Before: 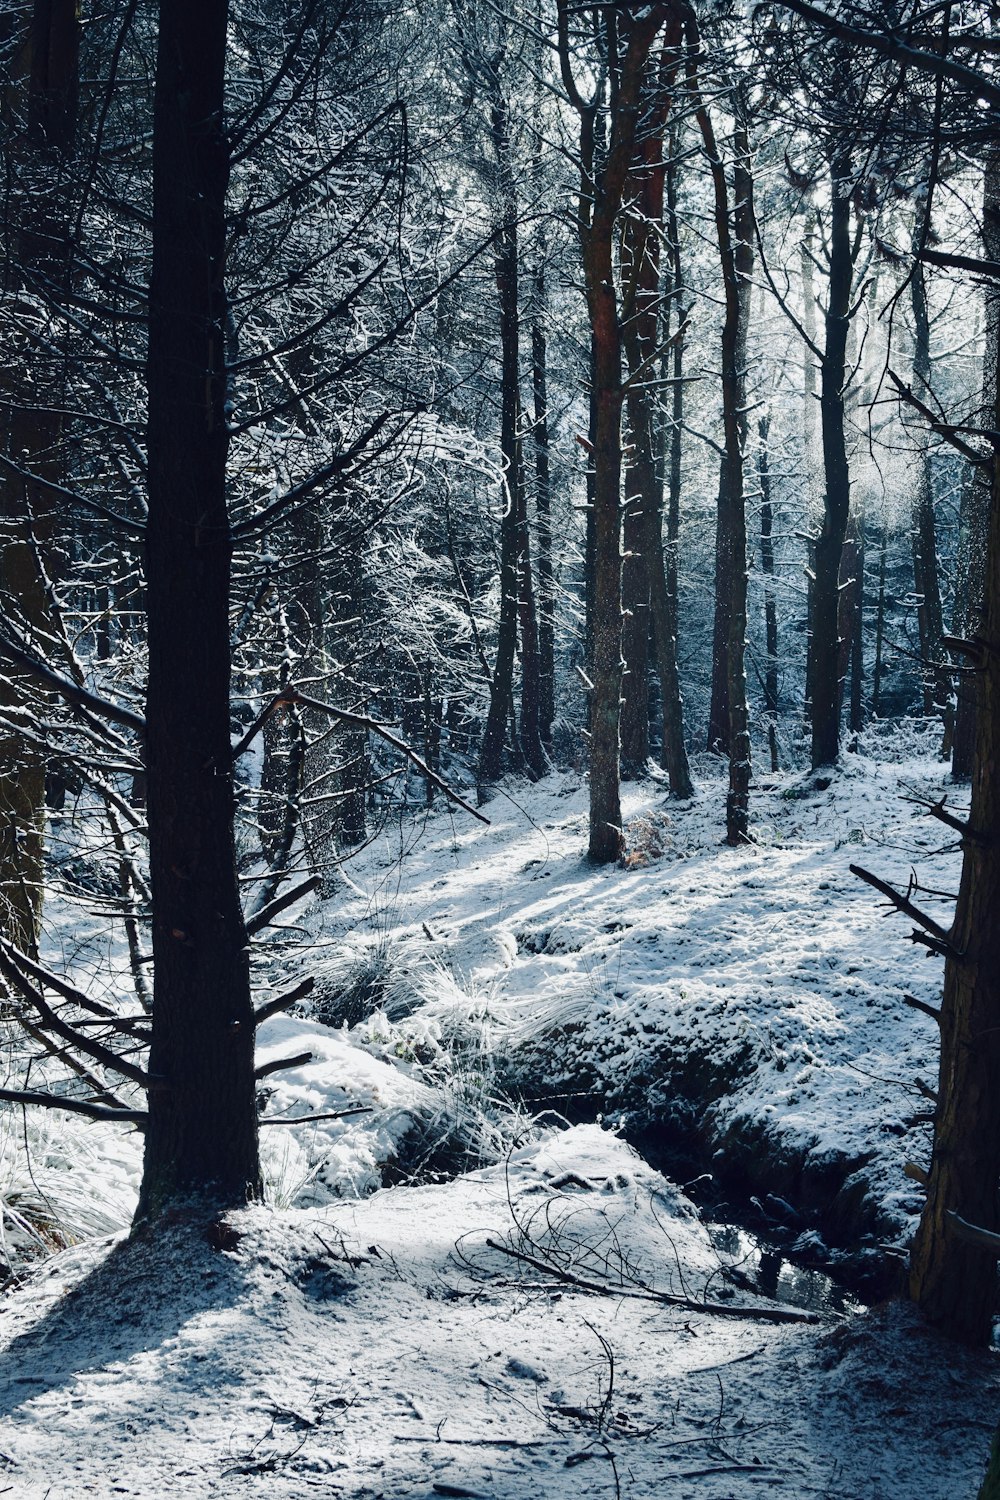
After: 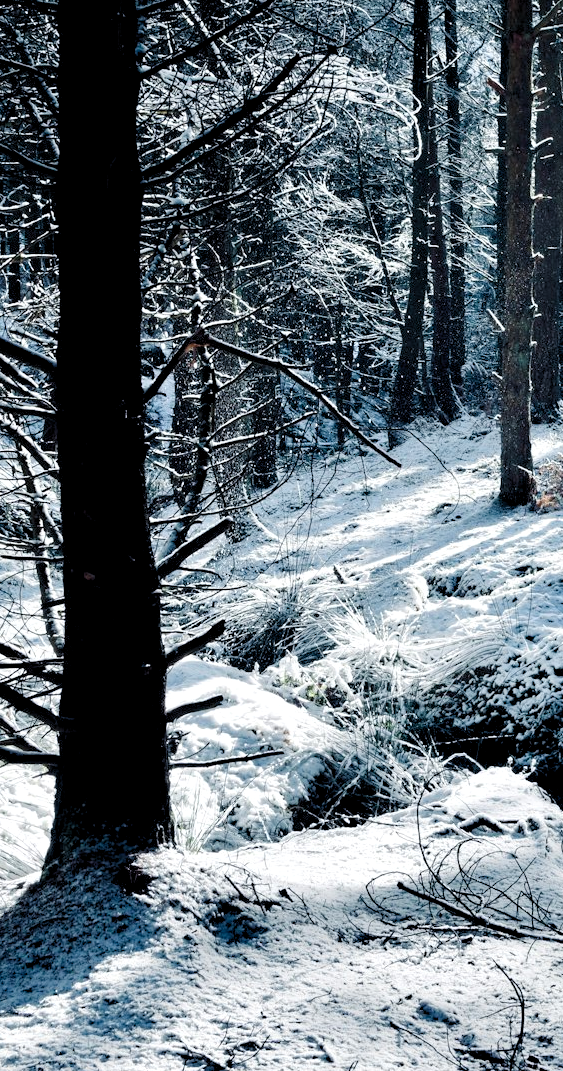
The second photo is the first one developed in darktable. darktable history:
color balance rgb: perceptual saturation grading › global saturation 20%, perceptual saturation grading › highlights -25%, perceptual saturation grading › shadows 25%
crop: left 8.966%, top 23.852%, right 34.699%, bottom 4.703%
rgb levels: levels [[0.01, 0.419, 0.839], [0, 0.5, 1], [0, 0.5, 1]]
